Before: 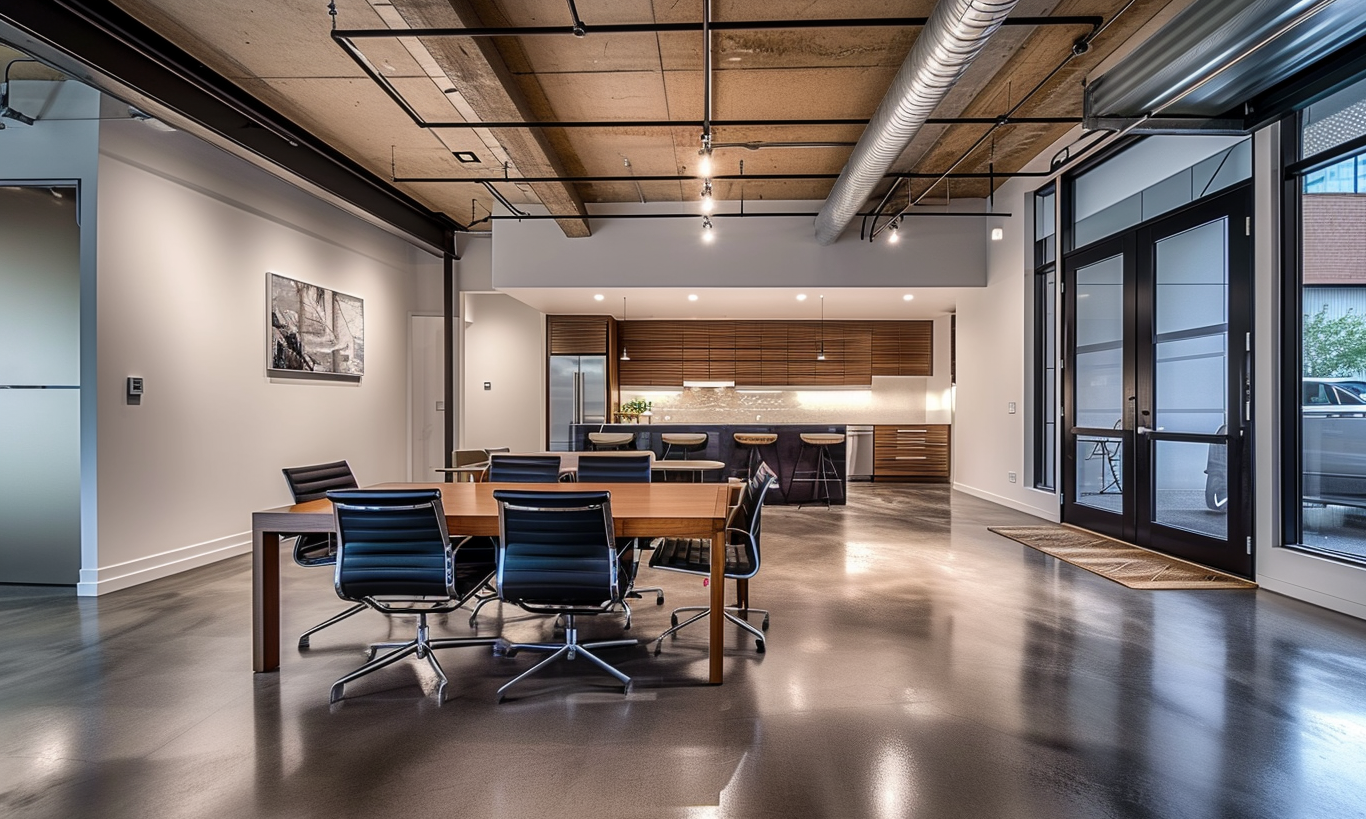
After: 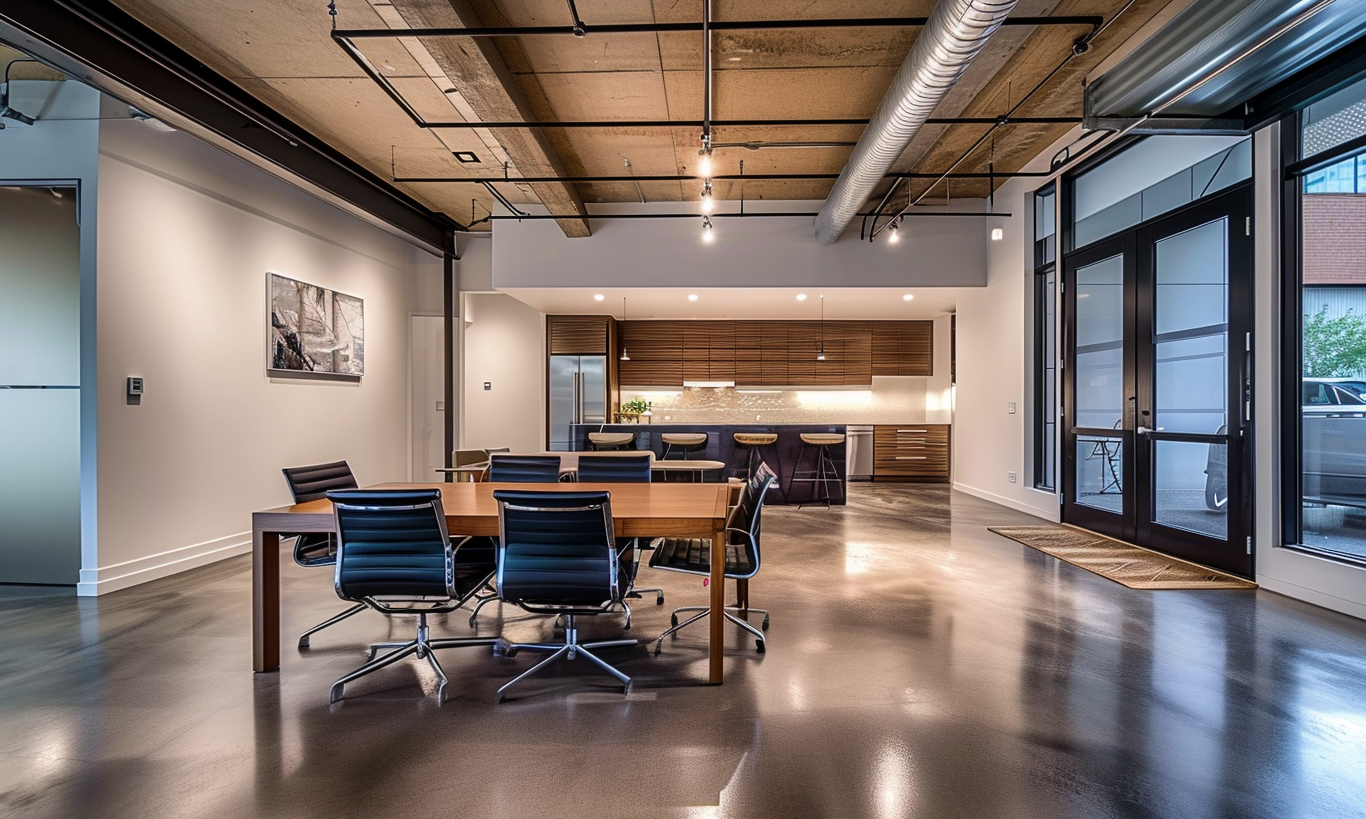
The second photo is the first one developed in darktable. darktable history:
velvia: strength 24.92%
